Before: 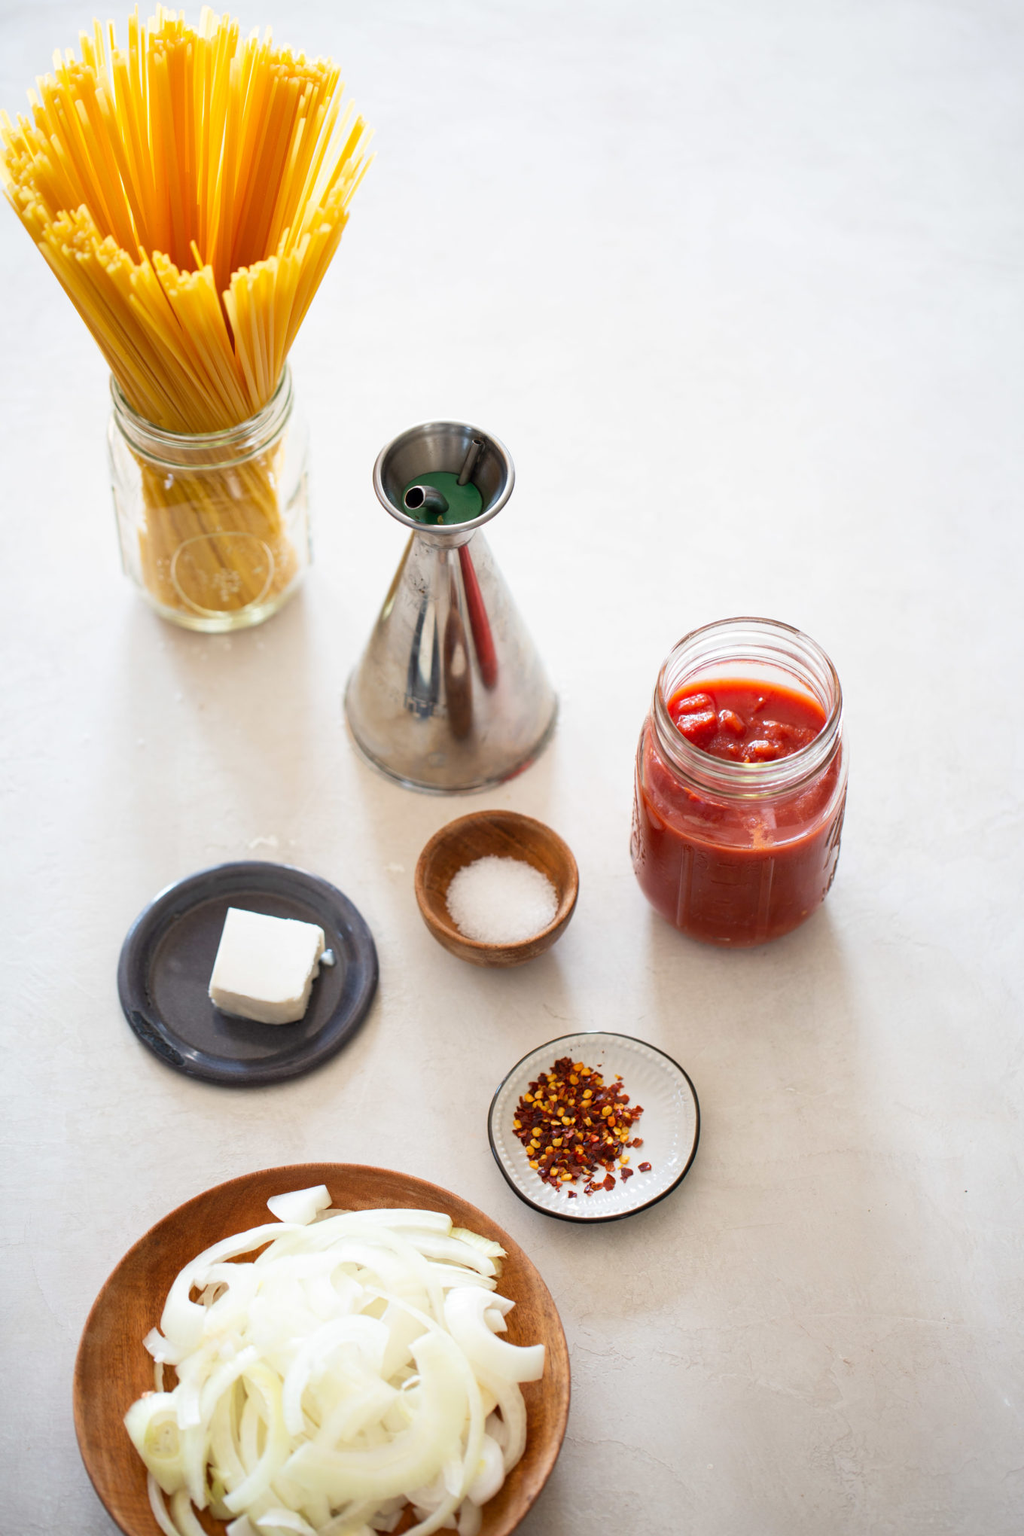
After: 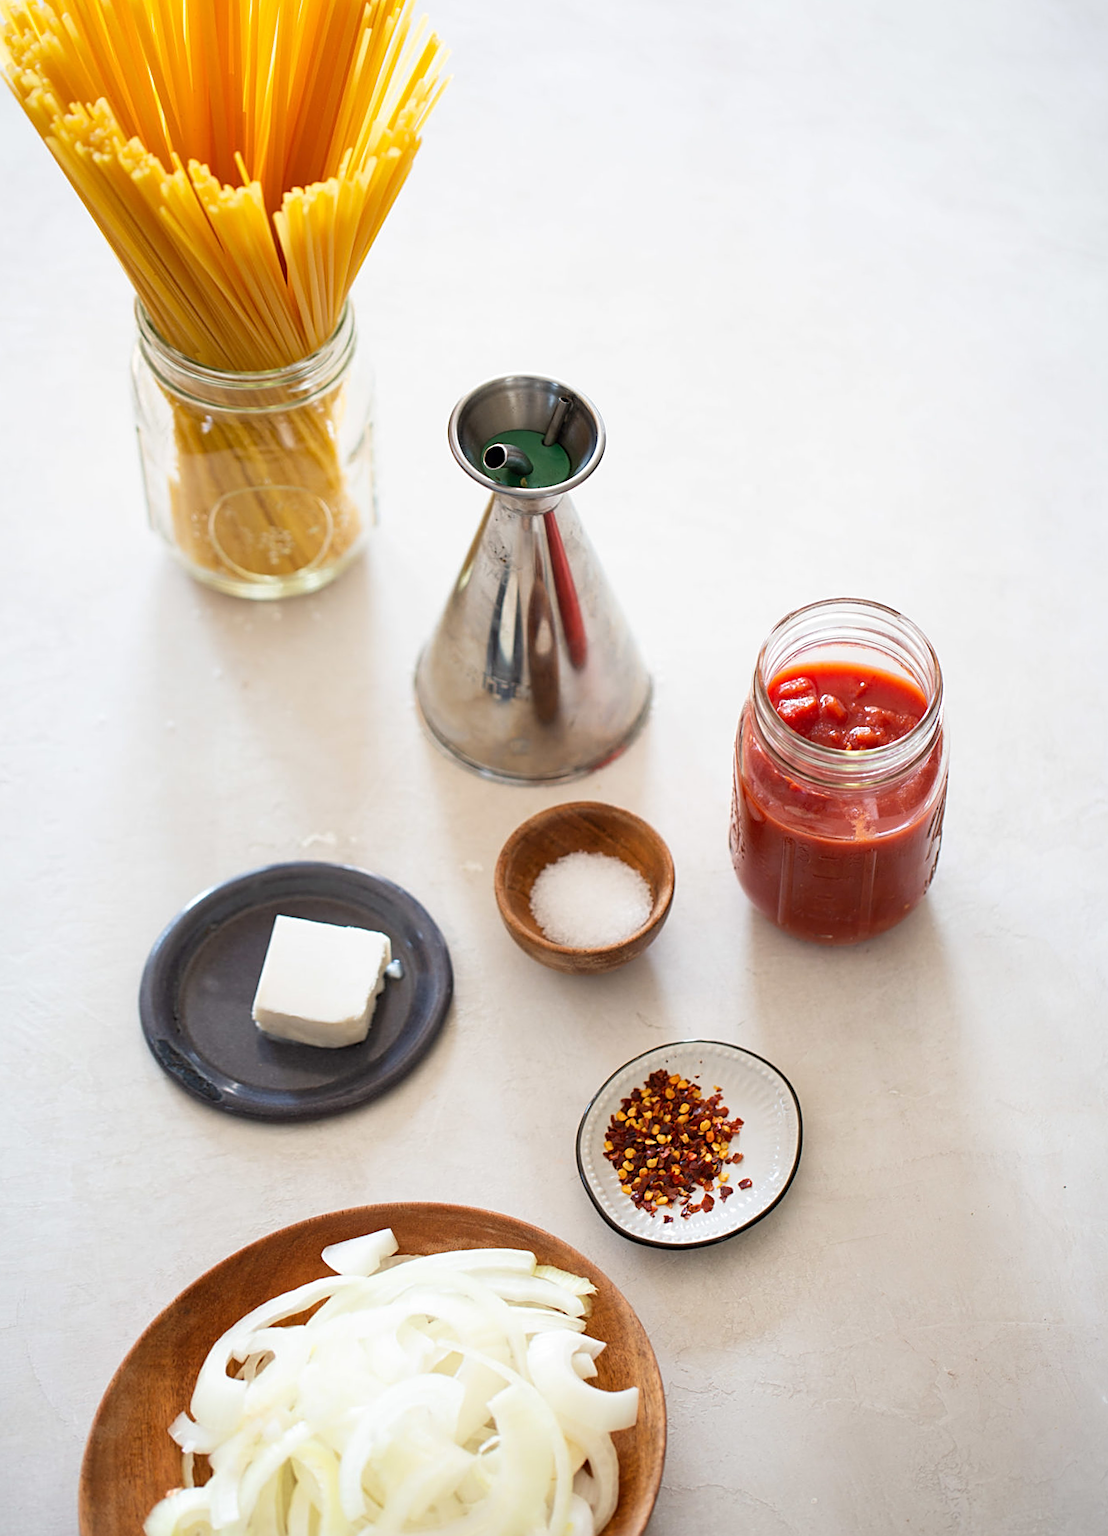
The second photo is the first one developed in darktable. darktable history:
sharpen: on, module defaults
rotate and perspective: rotation -0.013°, lens shift (vertical) -0.027, lens shift (horizontal) 0.178, crop left 0.016, crop right 0.989, crop top 0.082, crop bottom 0.918
